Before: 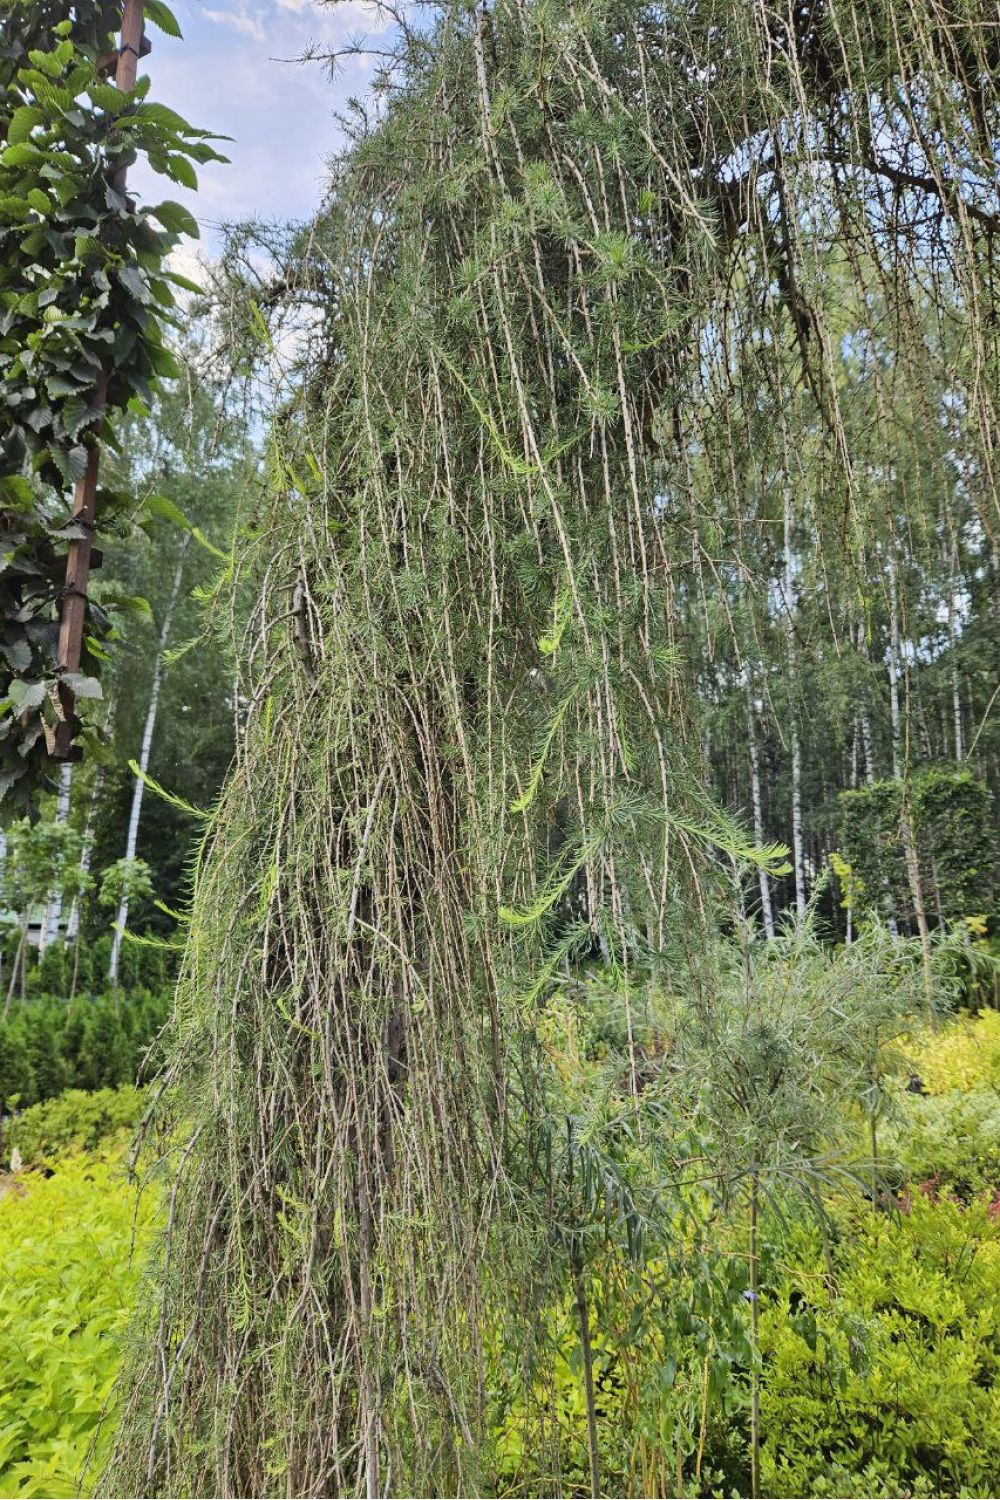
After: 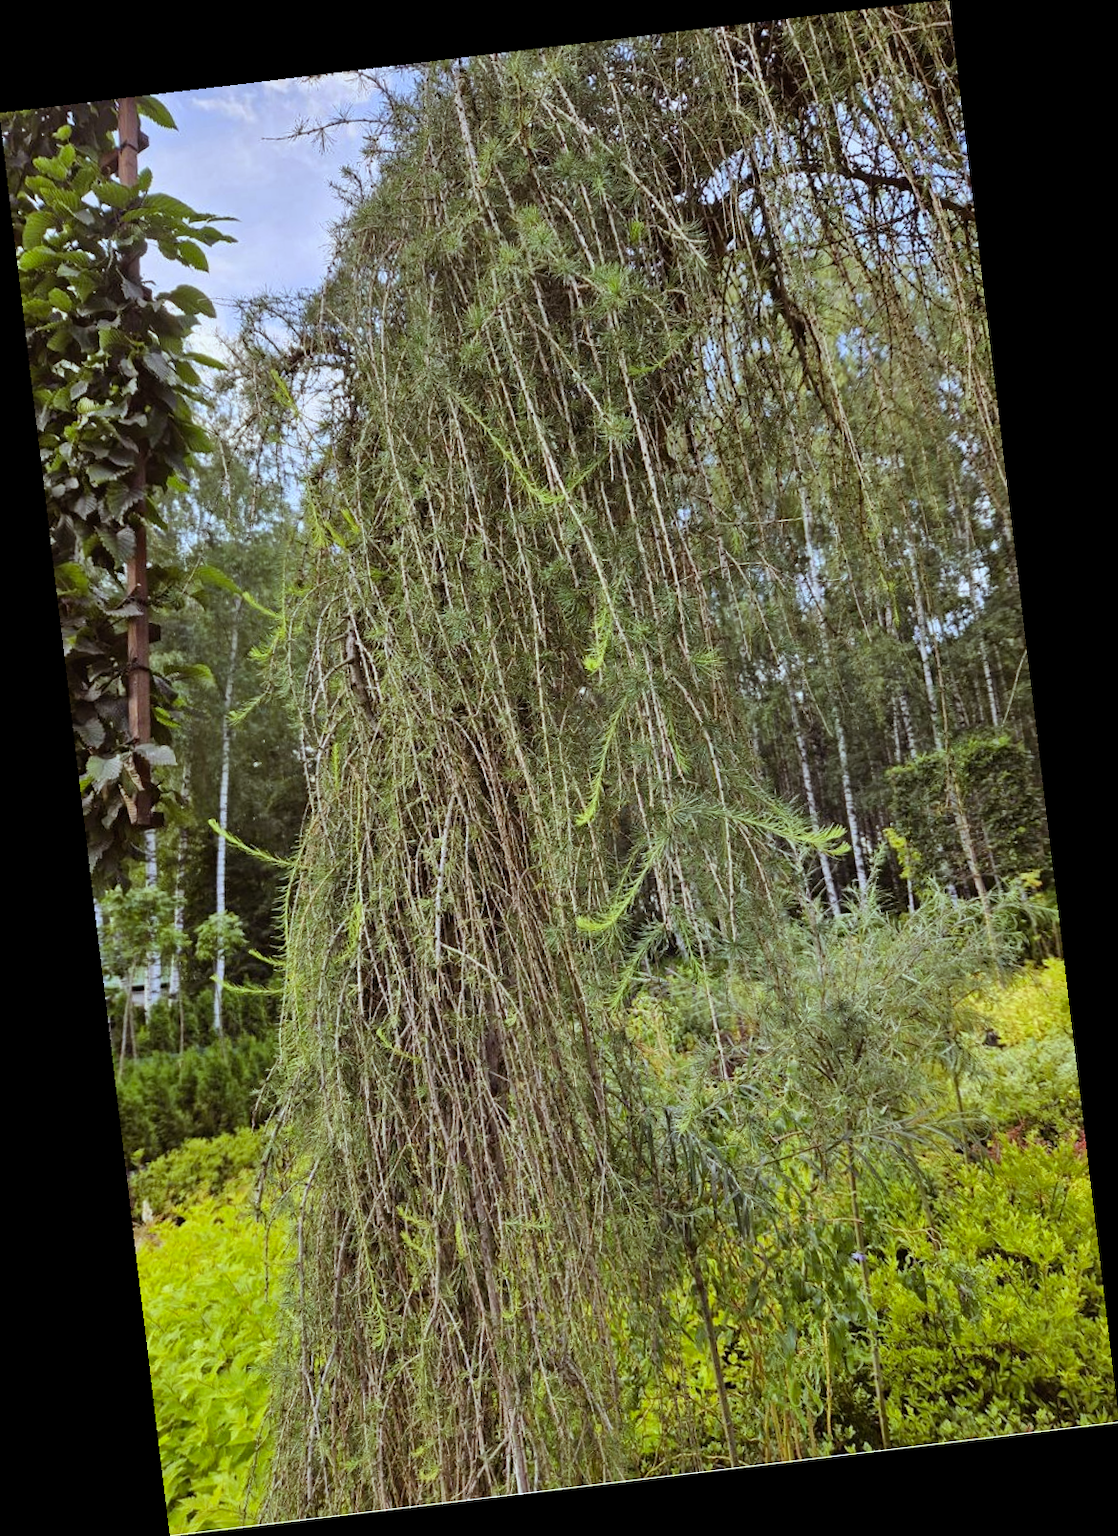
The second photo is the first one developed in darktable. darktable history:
white balance: red 0.925, blue 1.046
rotate and perspective: rotation -6.83°, automatic cropping off
rgb levels: mode RGB, independent channels, levels [[0, 0.5, 1], [0, 0.521, 1], [0, 0.536, 1]]
